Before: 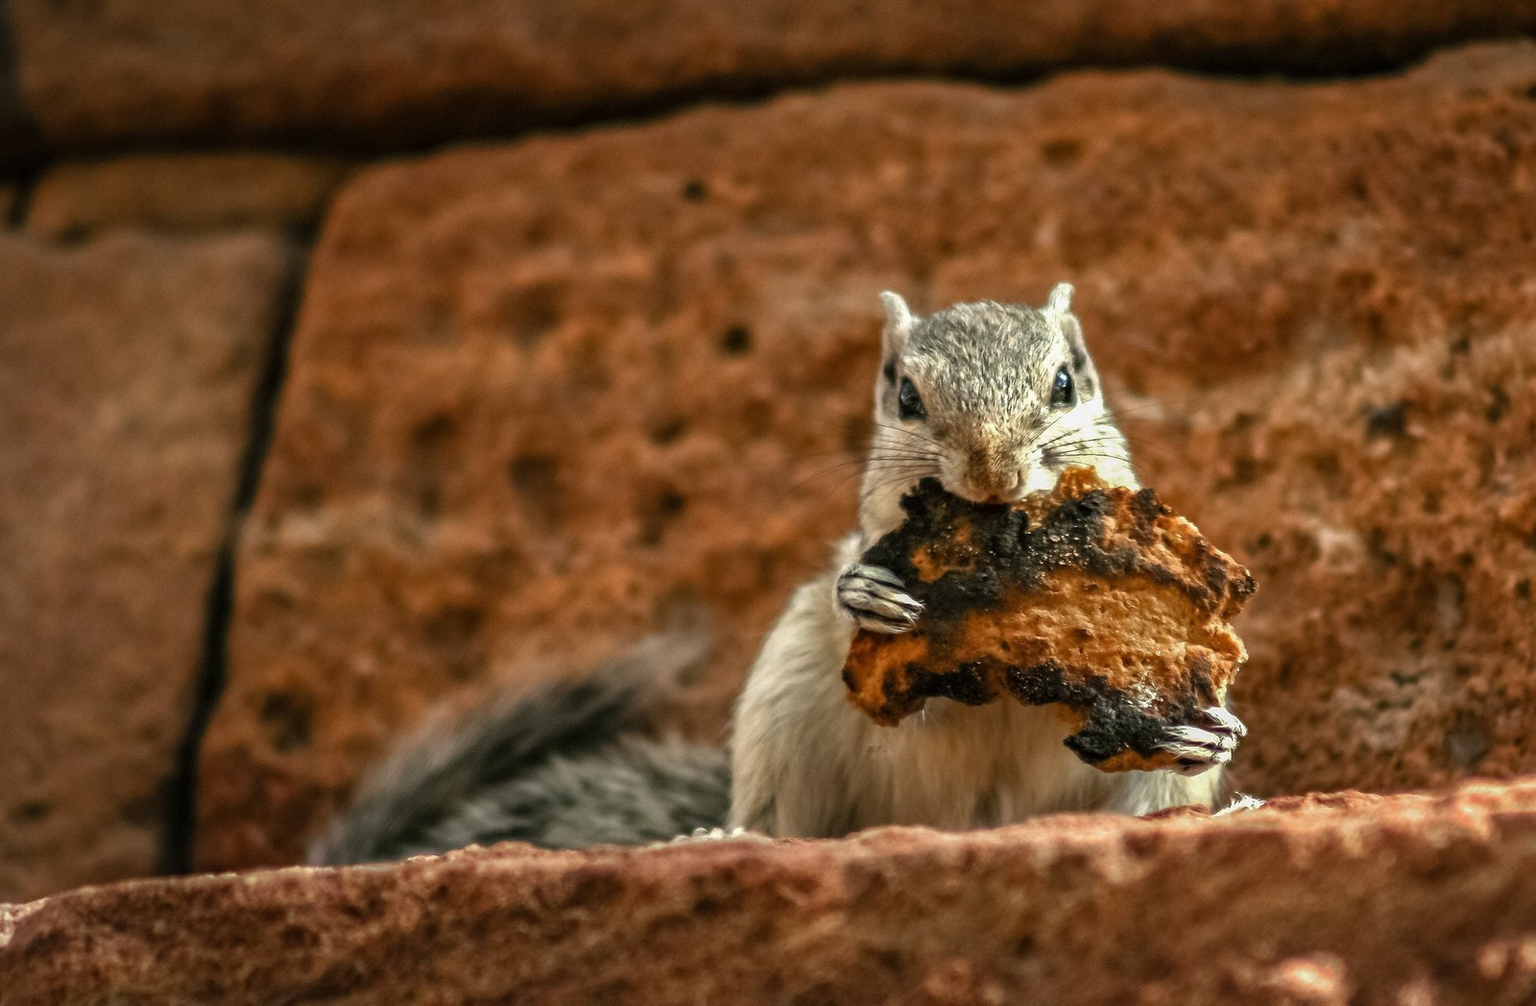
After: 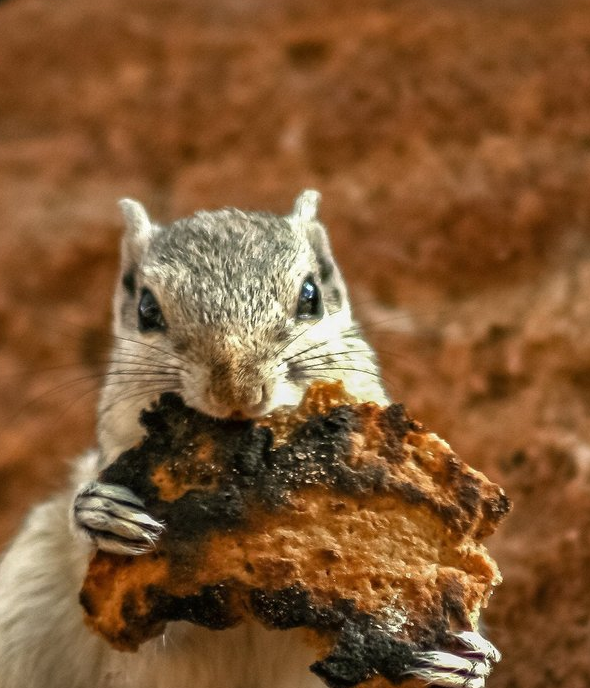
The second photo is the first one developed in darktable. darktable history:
white balance: red 1, blue 1
crop and rotate: left 49.936%, top 10.094%, right 13.136%, bottom 24.256%
